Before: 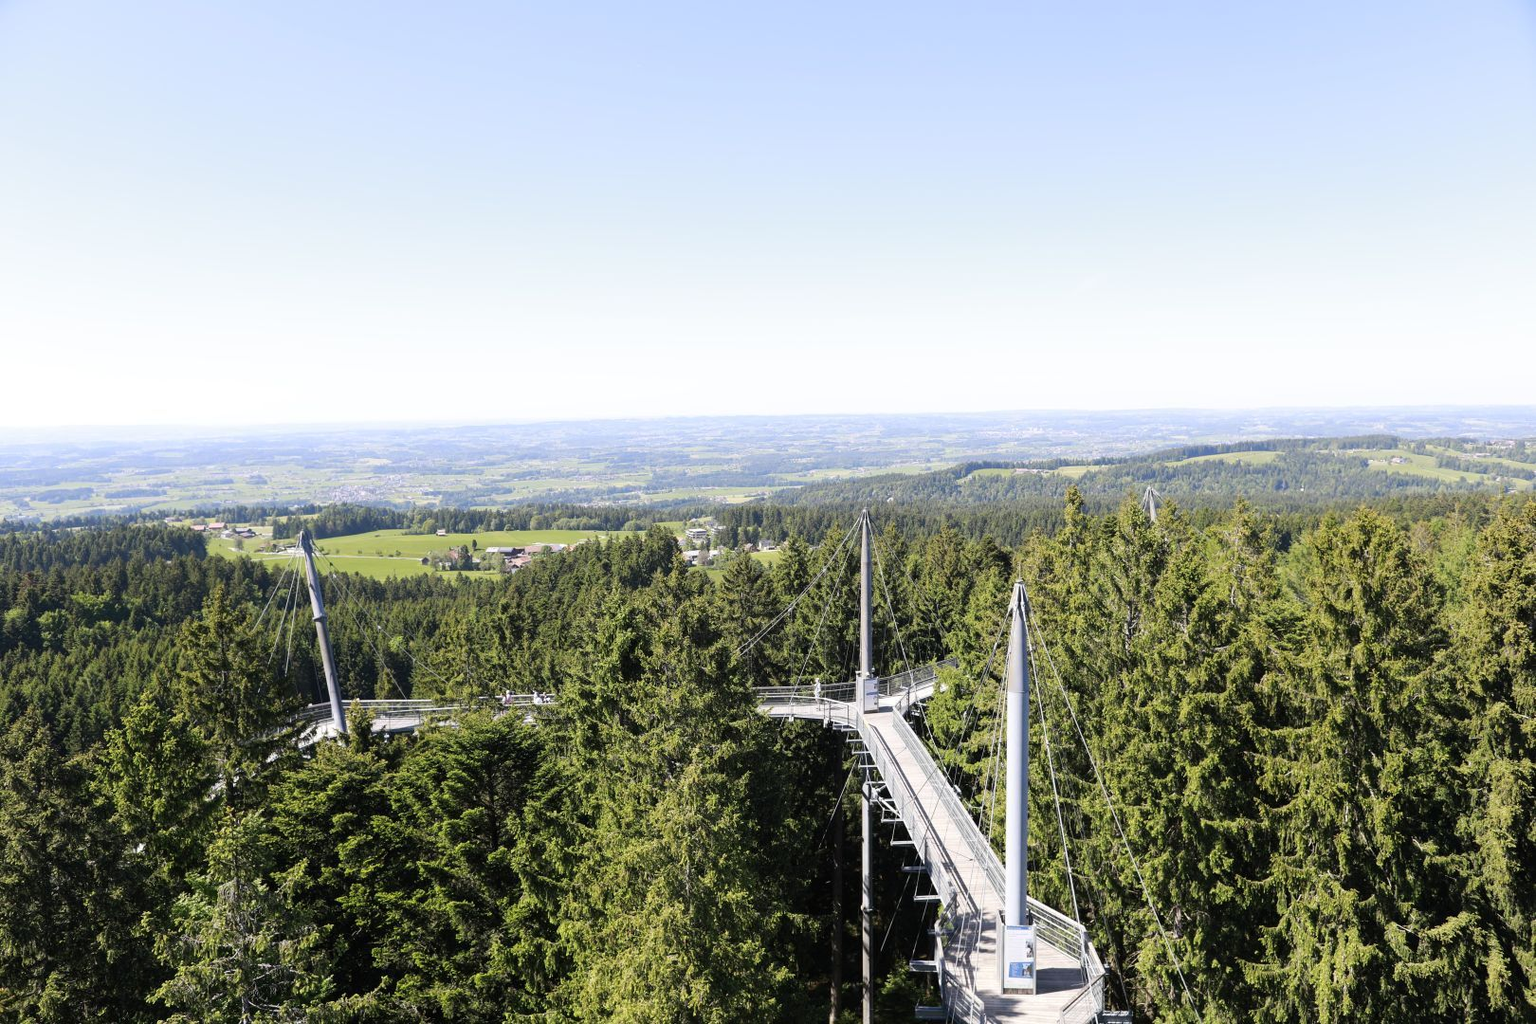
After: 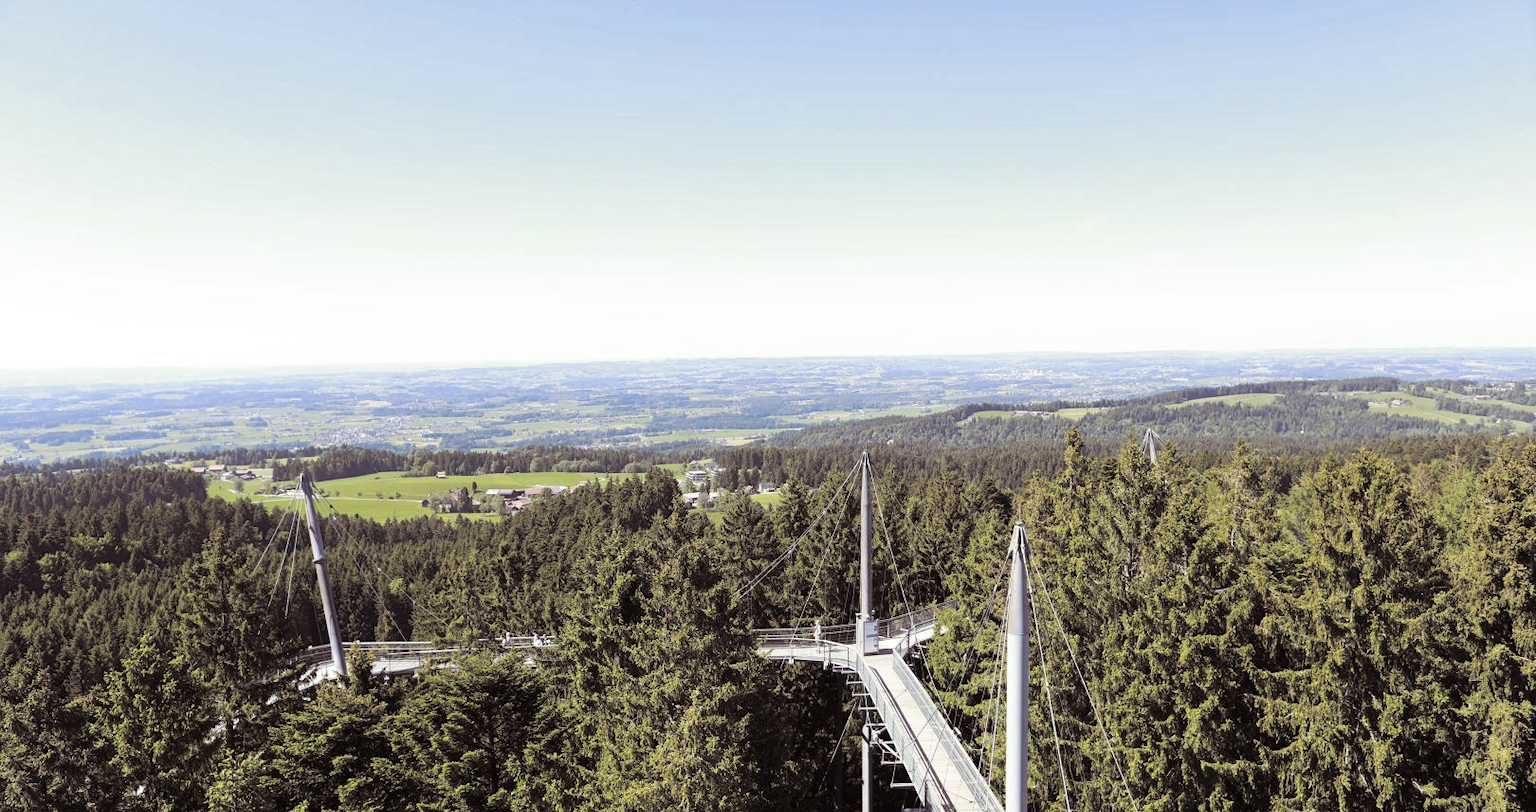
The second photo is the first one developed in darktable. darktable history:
shadows and highlights: shadows 32.83, highlights -47.7, soften with gaussian
crop and rotate: top 5.667%, bottom 14.937%
split-toning: shadows › saturation 0.2
